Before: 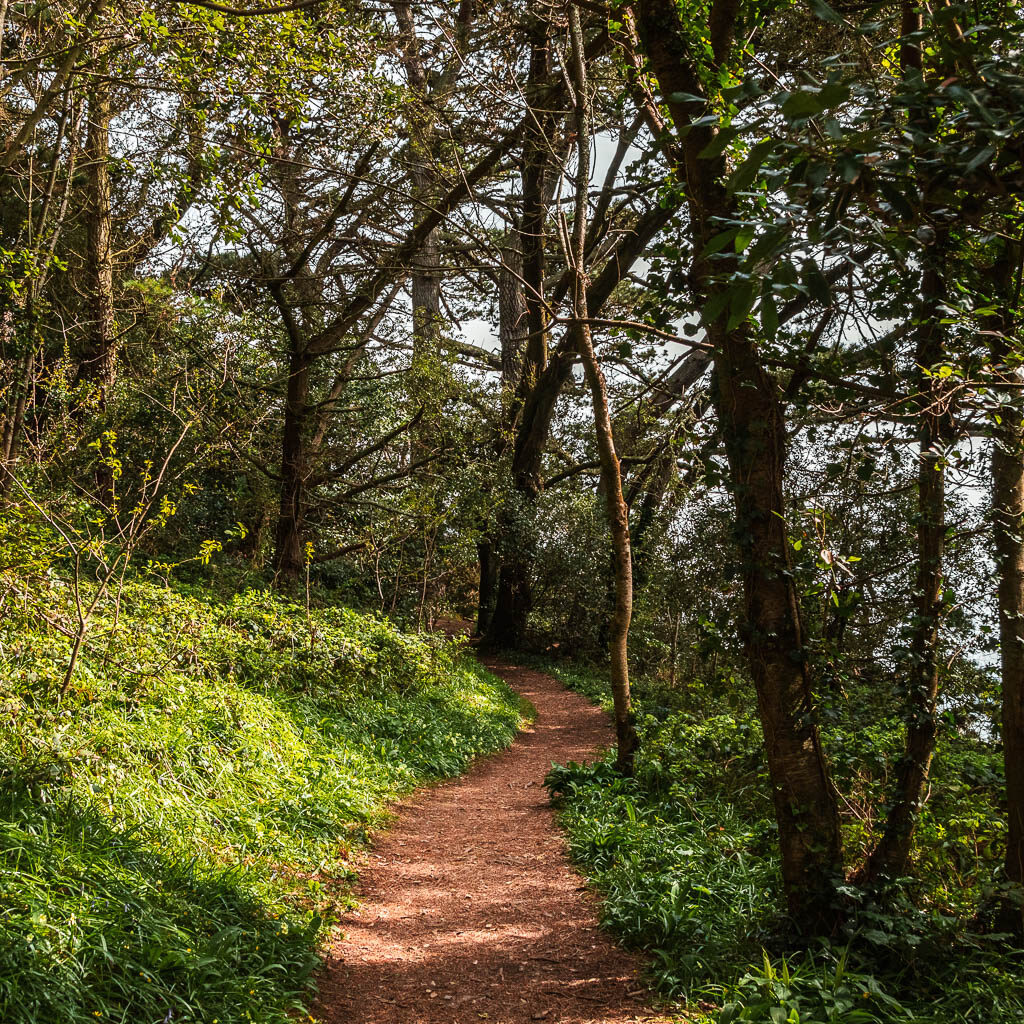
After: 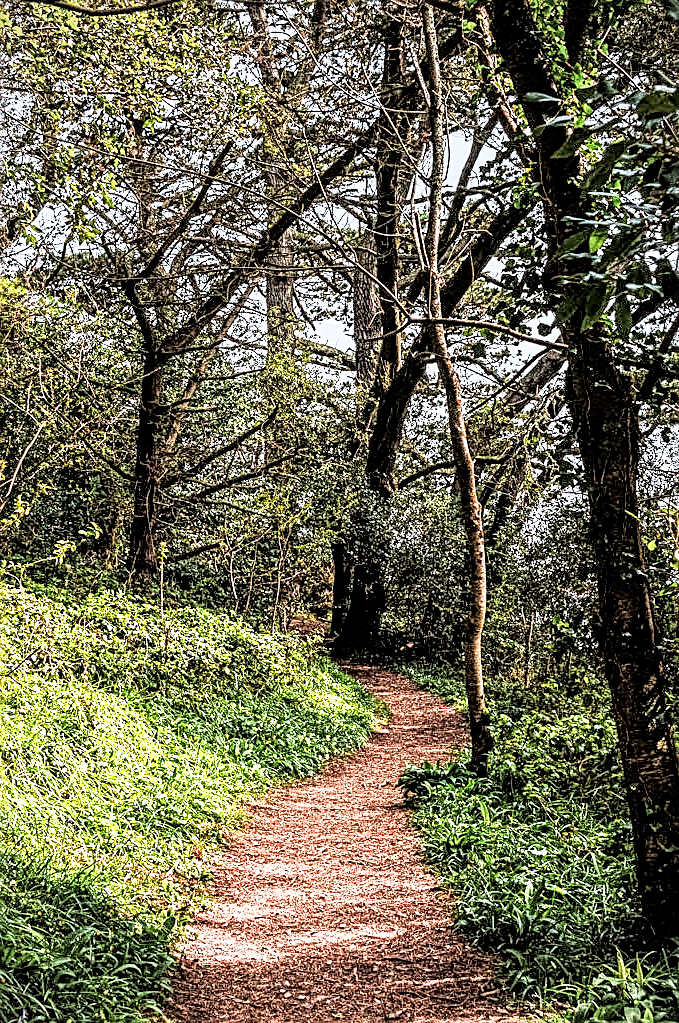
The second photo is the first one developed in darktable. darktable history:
sharpen: on, module defaults
color calibration: illuminant as shot in camera, x 0.358, y 0.373, temperature 4628.91 K
vignetting: fall-off radius 93.47%
filmic rgb: black relative exposure -5.07 EV, white relative exposure 3.96 EV, hardness 2.9, contrast 1.483
crop and rotate: left 14.333%, right 19.303%
local contrast: mode bilateral grid, contrast 21, coarseness 3, detail 298%, midtone range 0.2
exposure: black level correction 0, exposure 1.531 EV, compensate highlight preservation false
